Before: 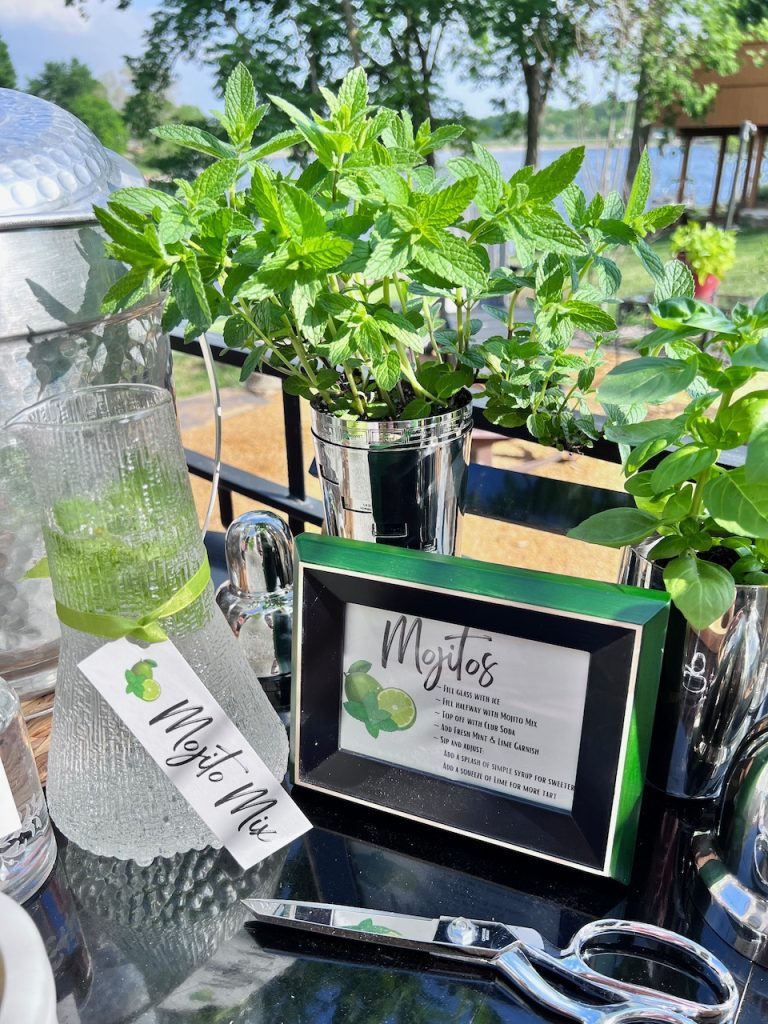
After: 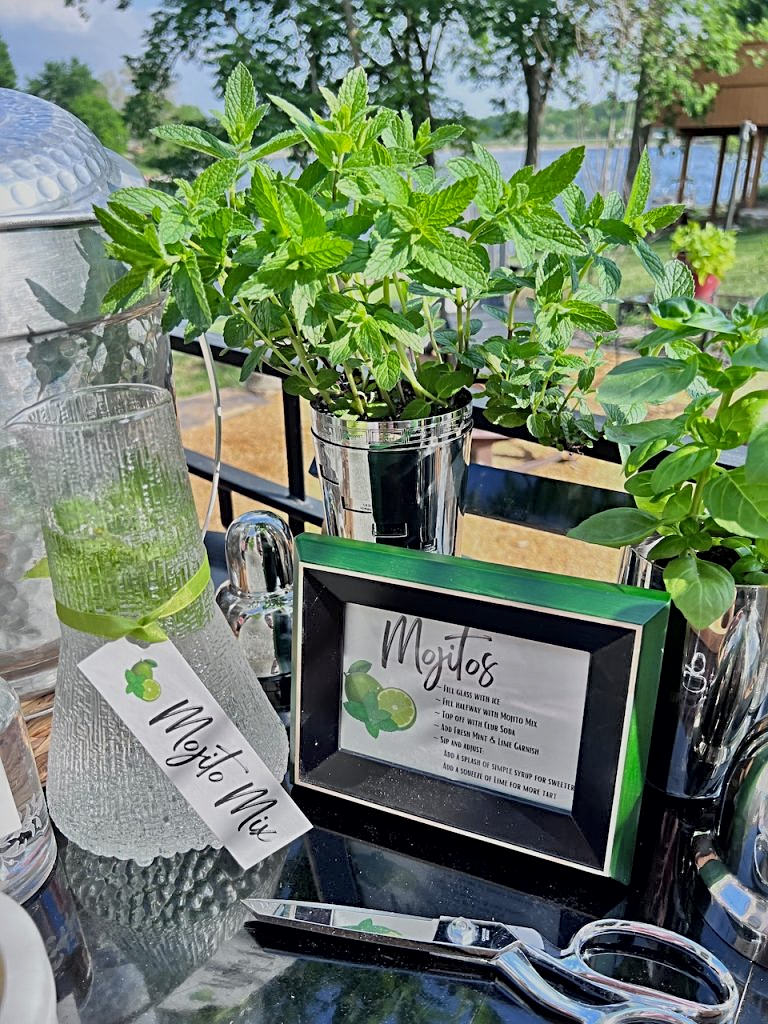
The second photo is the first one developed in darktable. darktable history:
sharpen: radius 2.767
local contrast: mode bilateral grid, contrast 20, coarseness 50, detail 120%, midtone range 0.2
exposure: exposure -0.157 EV, compensate highlight preservation false
global tonemap: drago (1, 100), detail 1
